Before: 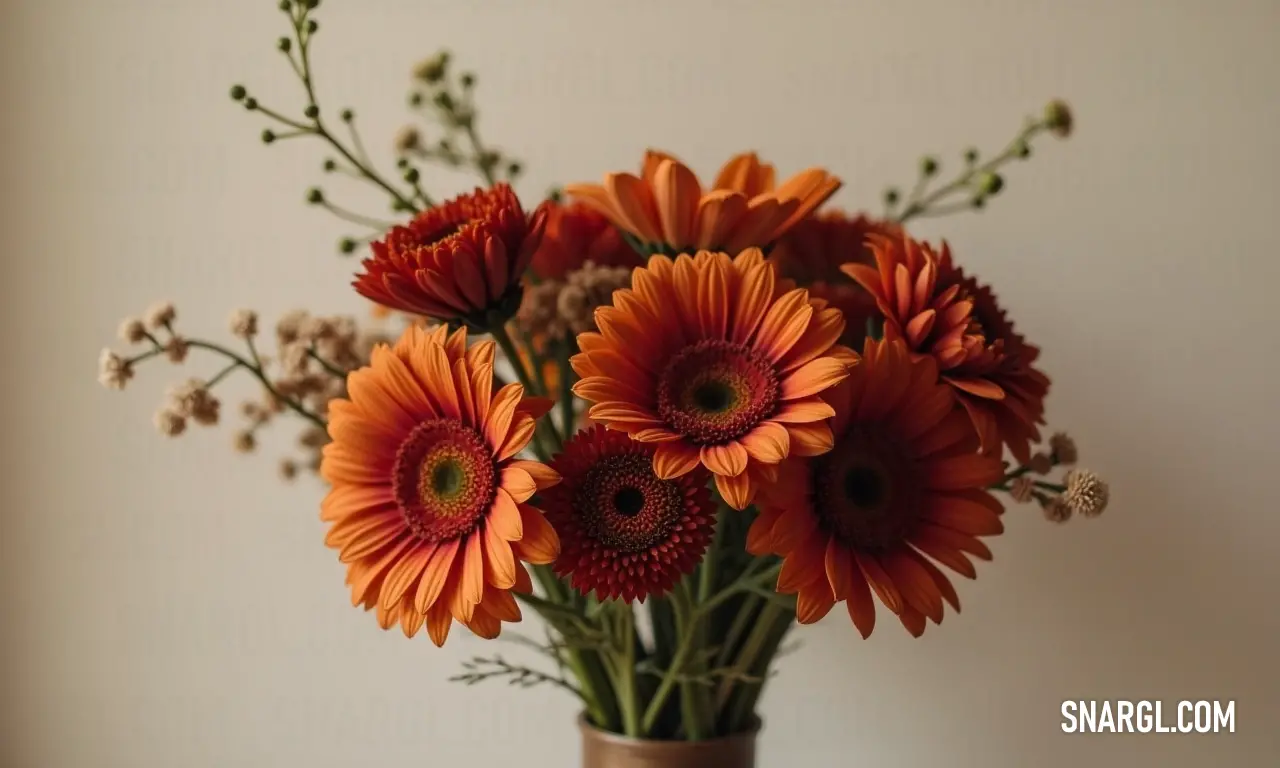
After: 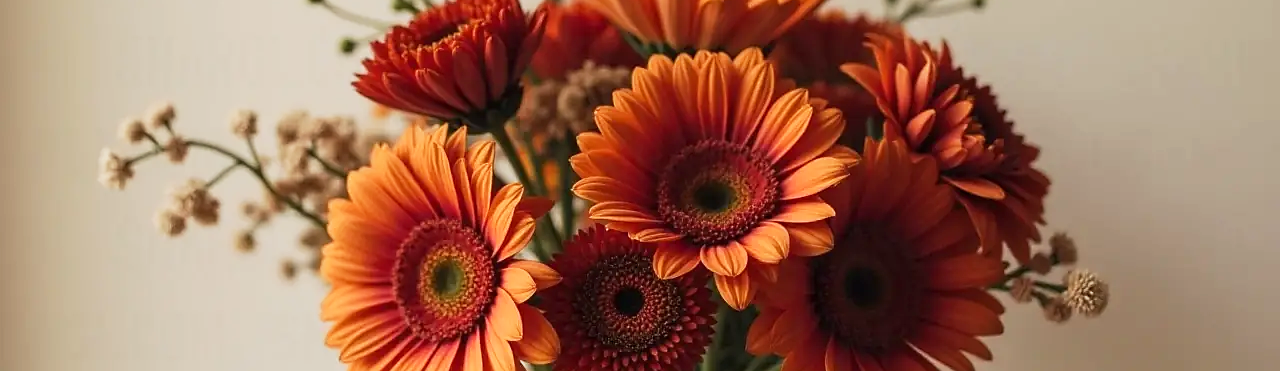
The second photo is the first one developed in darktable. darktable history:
base curve: curves: ch0 [(0, 0) (0.088, 0.125) (0.176, 0.251) (0.354, 0.501) (0.613, 0.749) (1, 0.877)], preserve colors none
sharpen: radius 1.458, amount 0.398, threshold 1.271
crop and rotate: top 26.056%, bottom 25.543%
